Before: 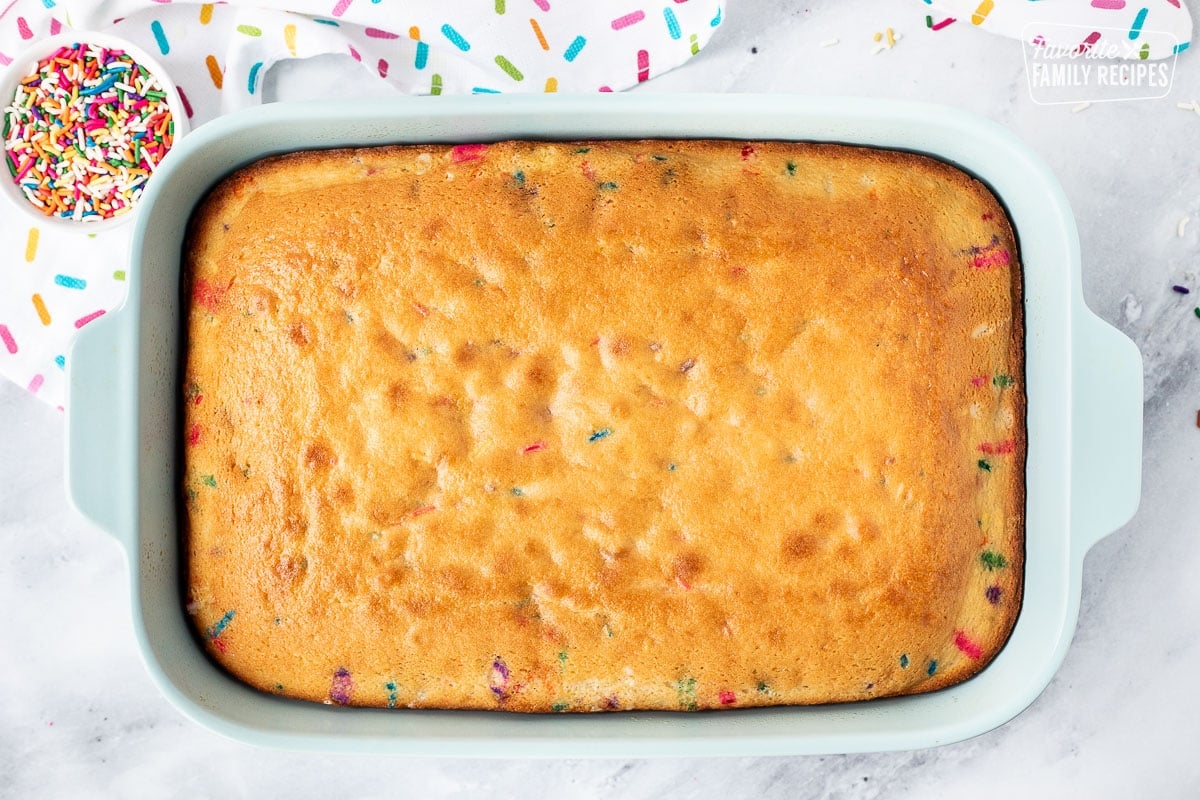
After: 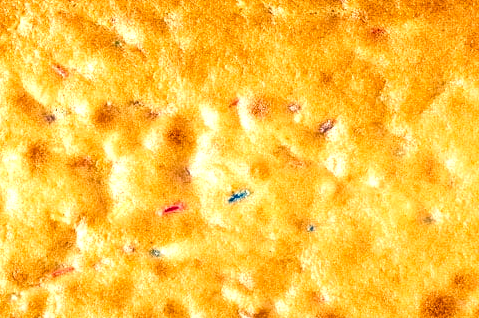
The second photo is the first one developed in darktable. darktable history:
color balance rgb: shadows lift › luminance -28.454%, shadows lift › chroma 15.274%, shadows lift › hue 267.2°, power › hue 316.05°, perceptual saturation grading › global saturation 15.272%, perceptual saturation grading › highlights -18.989%, perceptual saturation grading › shadows 19.877%, perceptual brilliance grading › global brilliance 17.582%, global vibrance 20%
exposure: exposure -0.142 EV, compensate highlight preservation false
local contrast: detail 142%
color correction: highlights a* 3.08, highlights b* -1.45, shadows a* -0.069, shadows b* 2.06, saturation 0.978
crop: left 30.139%, top 29.931%, right 29.904%, bottom 30.294%
